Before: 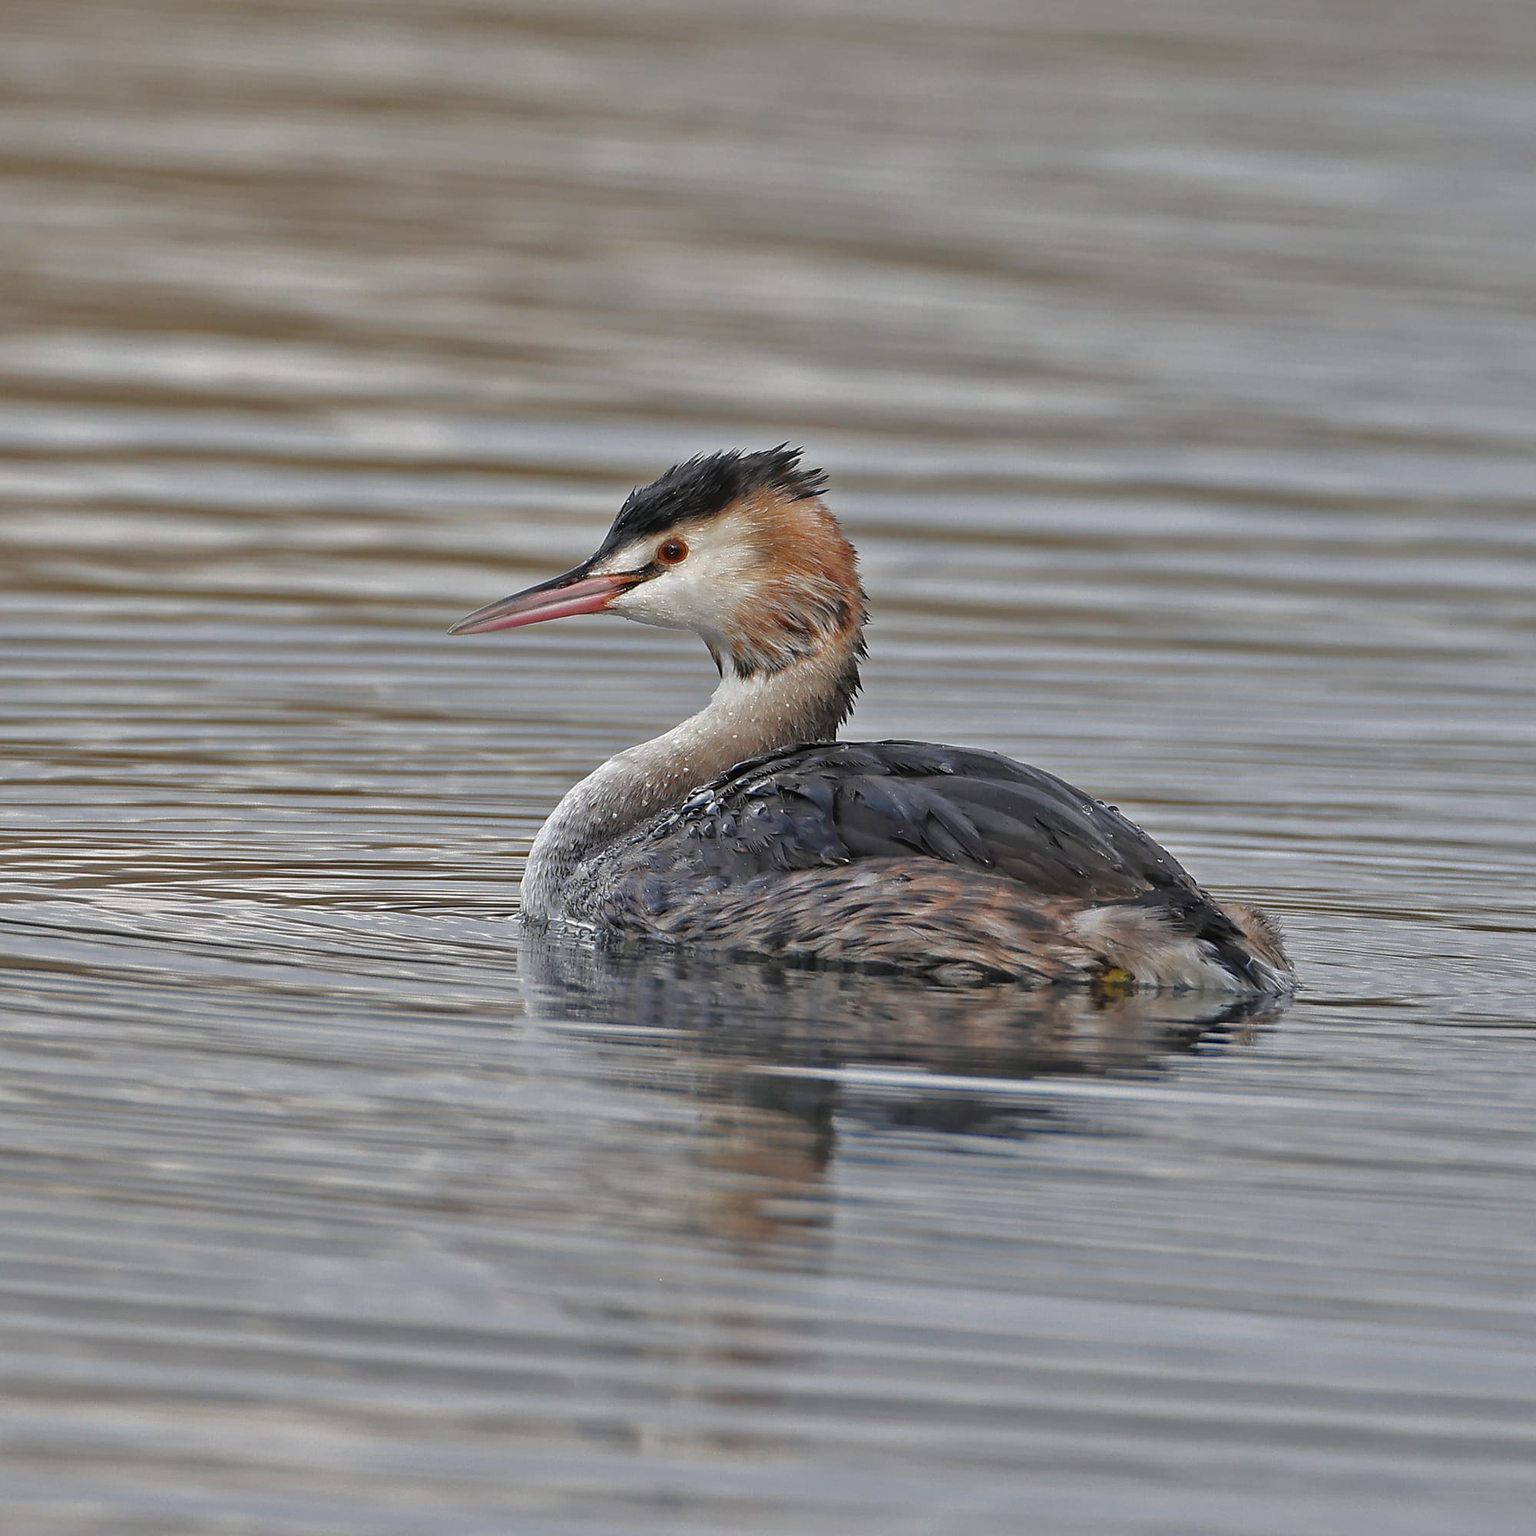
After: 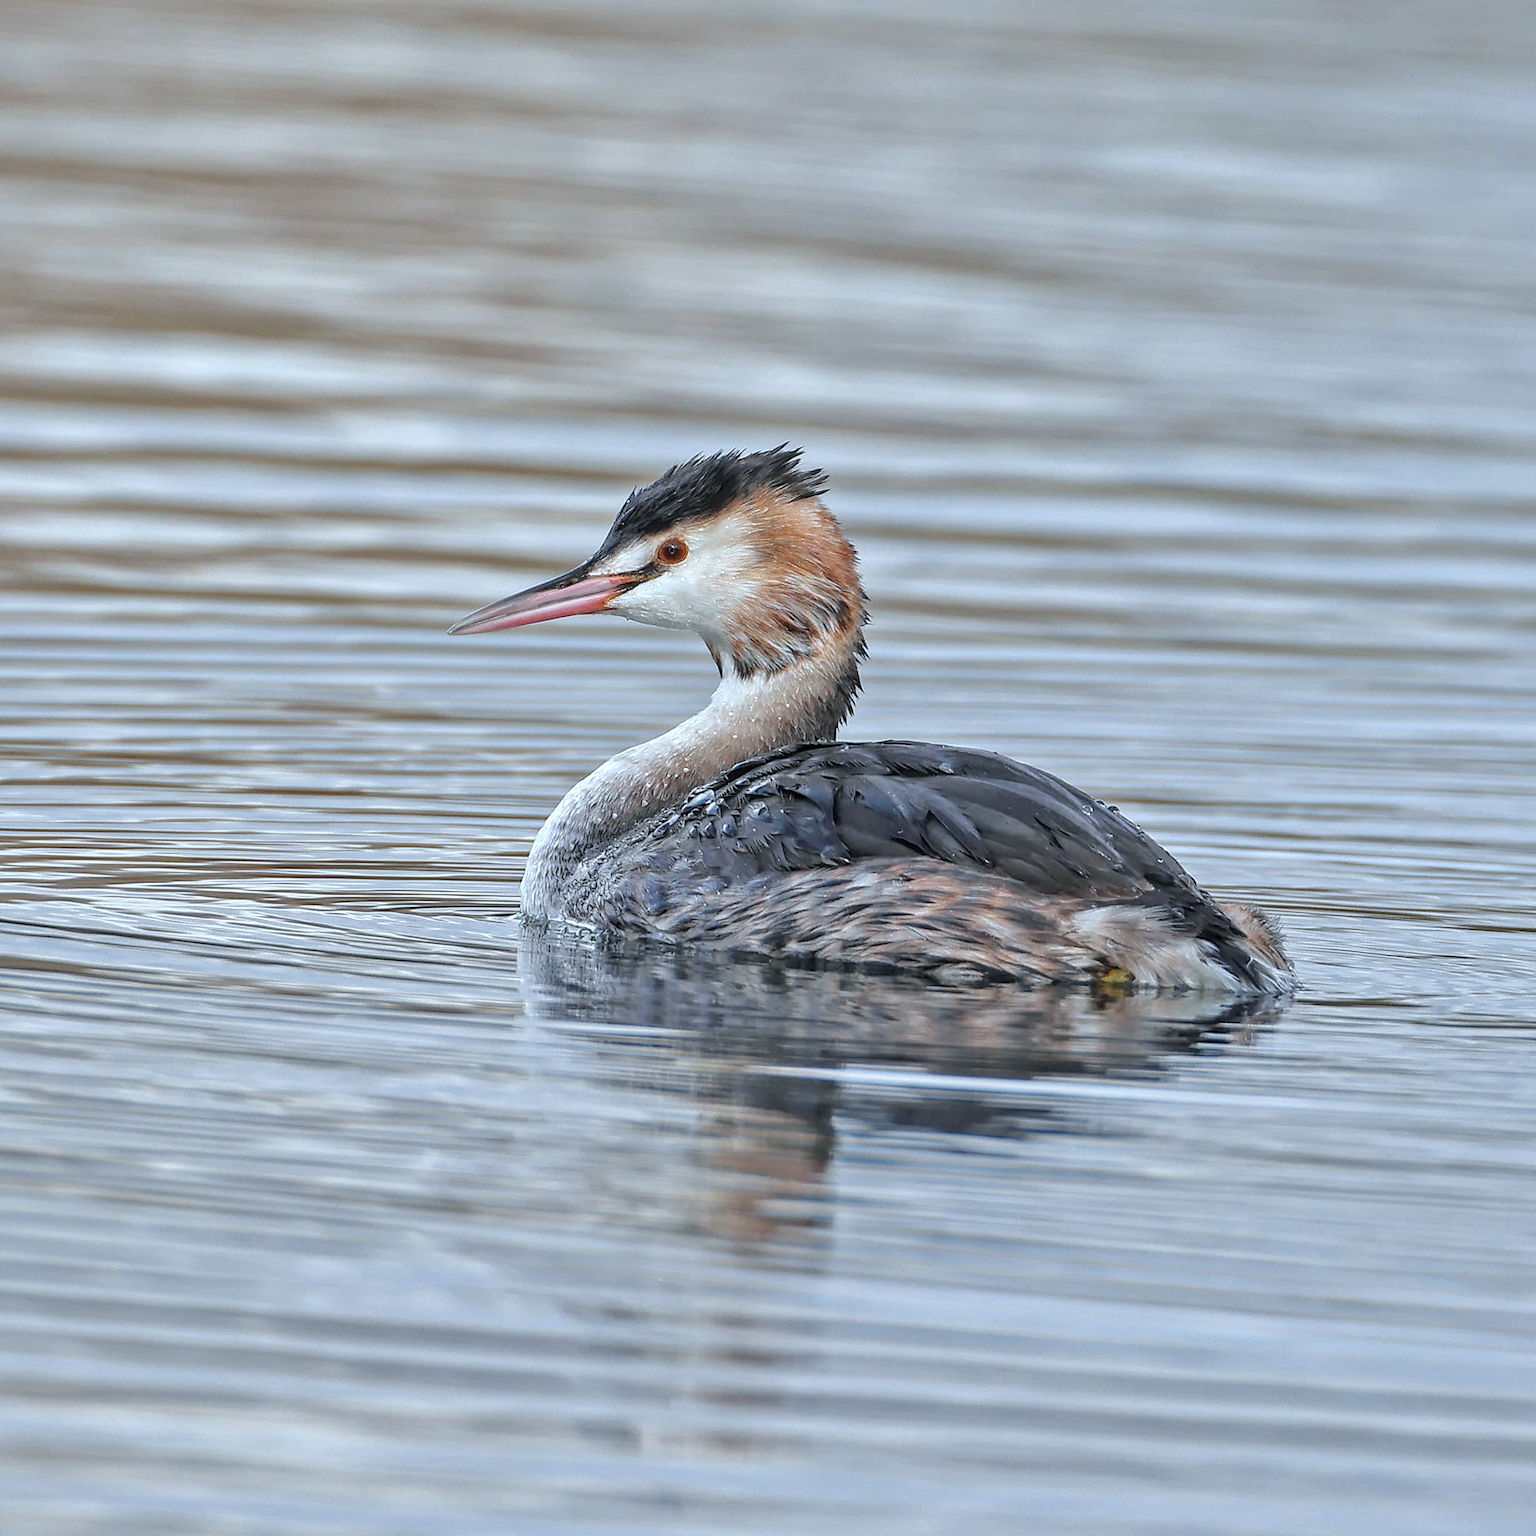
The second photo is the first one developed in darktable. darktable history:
contrast brightness saturation: contrast 0.138, brightness 0.207
color calibration: output R [1.063, -0.012, -0.003, 0], output G [0, 1.022, 0.021, 0], output B [-0.079, 0.047, 1, 0], gray › normalize channels true, x 0.382, y 0.391, temperature 4086.96 K, gamut compression 0.002
local contrast: detail 130%
